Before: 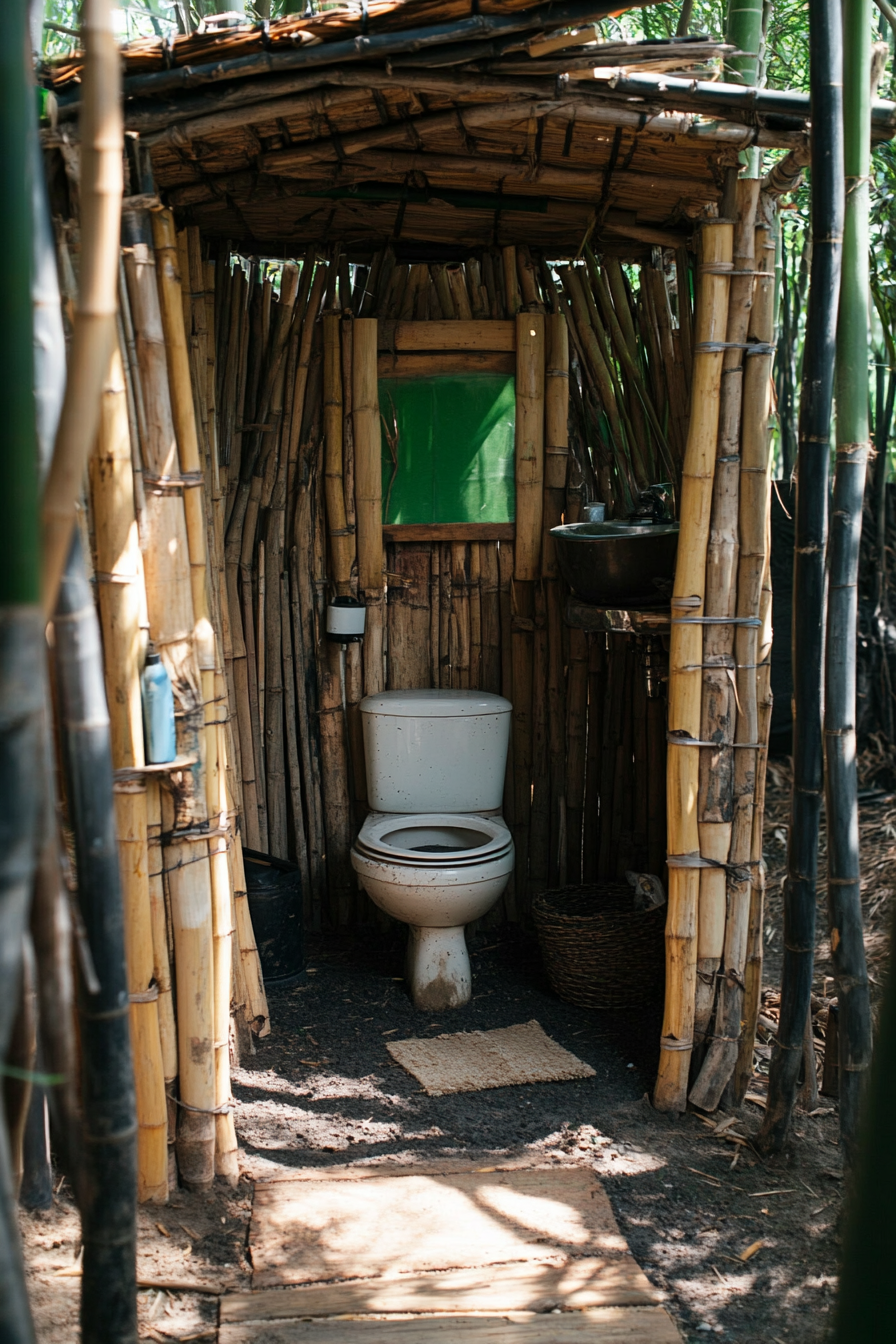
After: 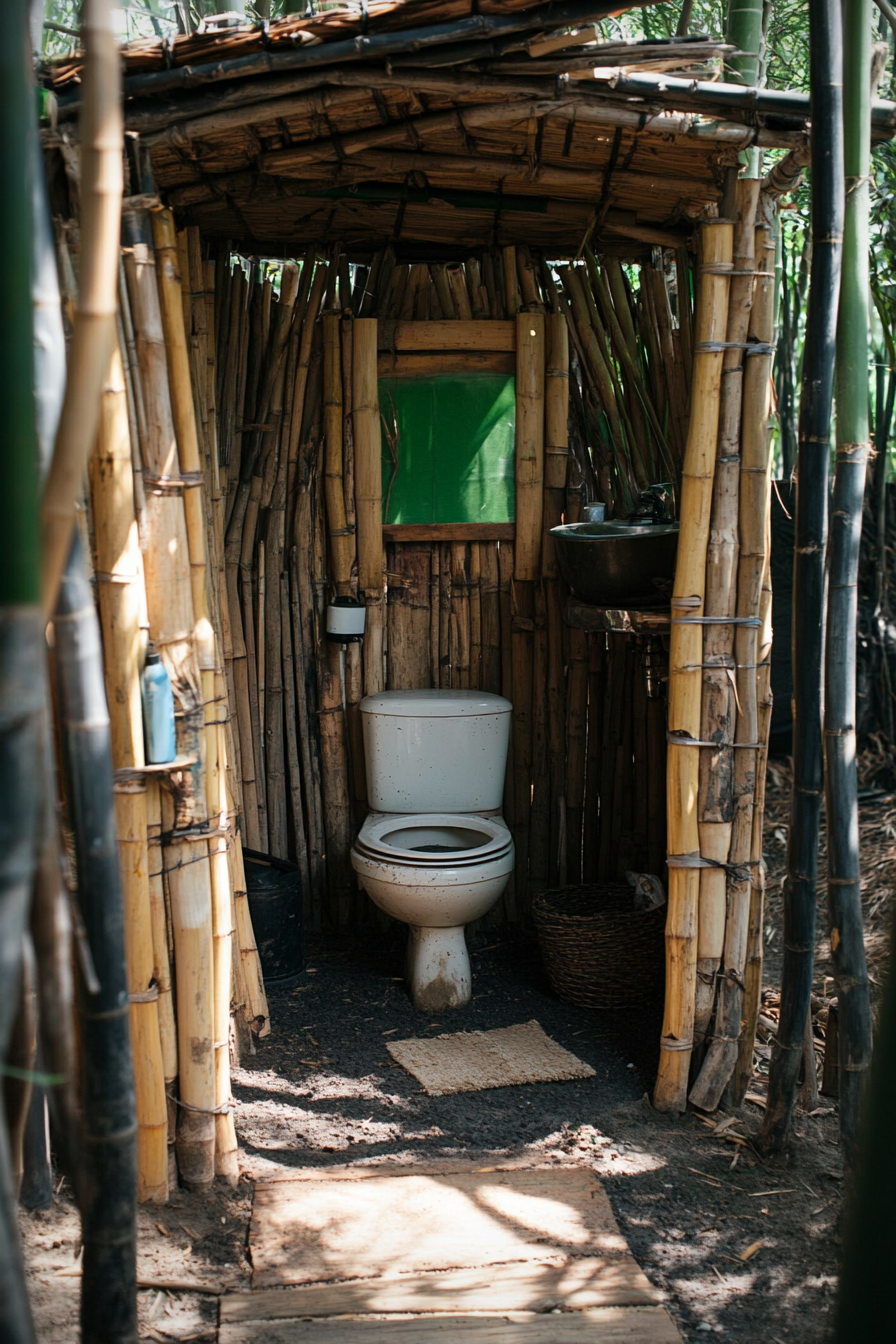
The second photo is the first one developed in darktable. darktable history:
vignetting: fall-off radius 61.03%
